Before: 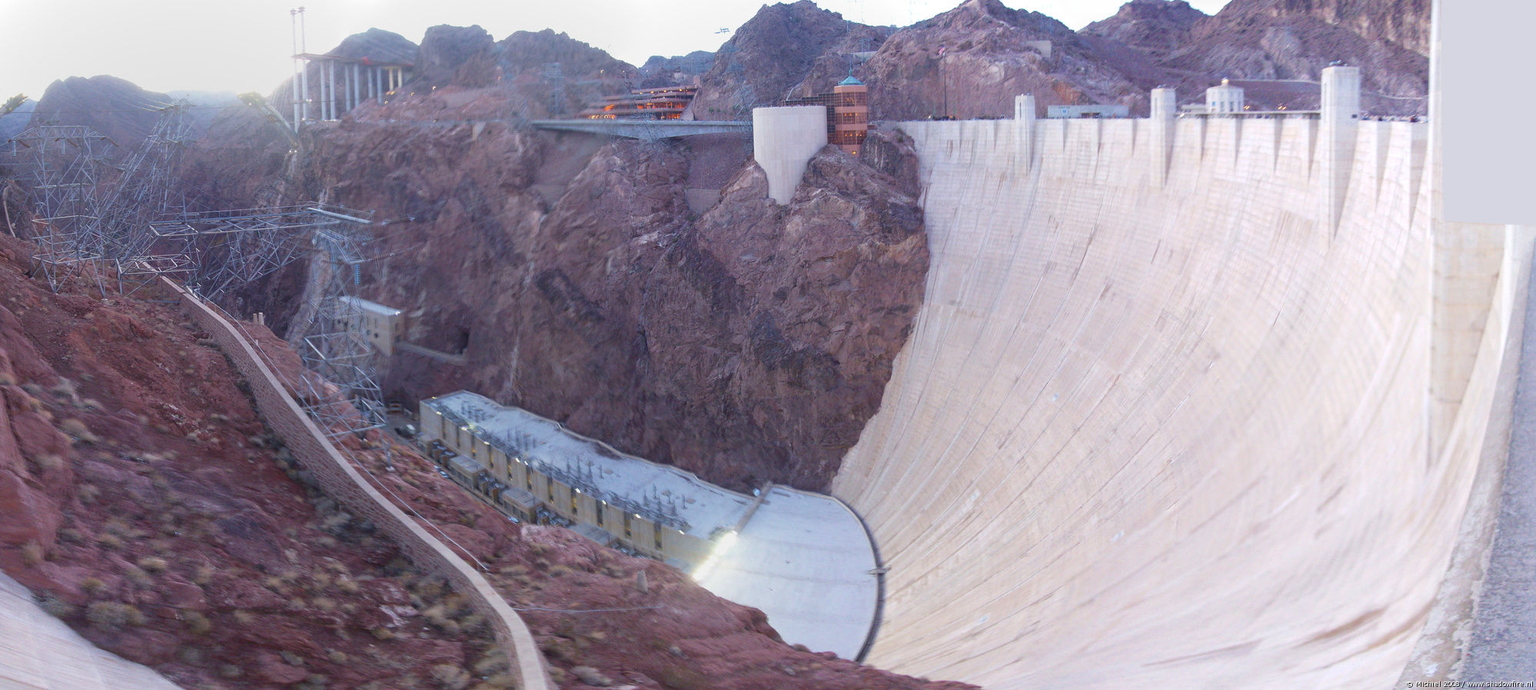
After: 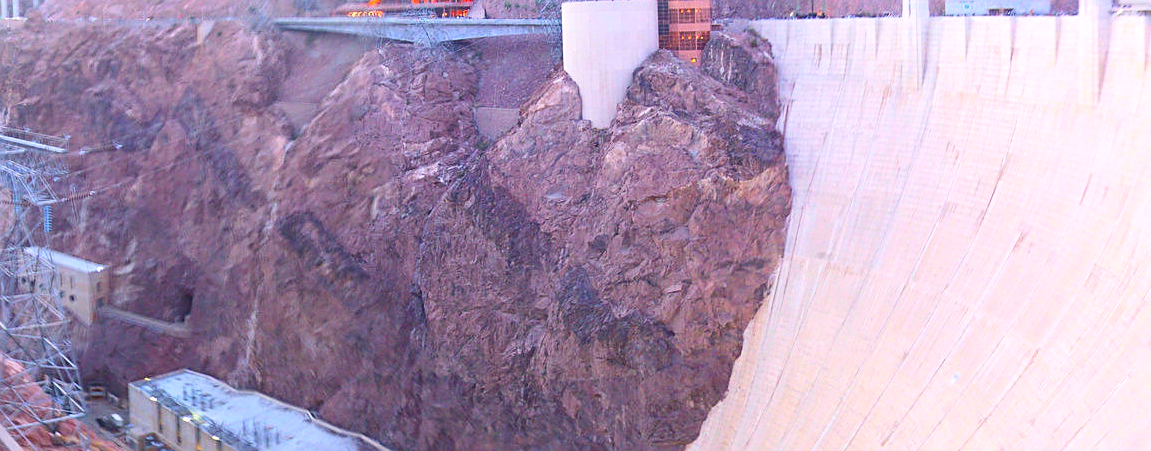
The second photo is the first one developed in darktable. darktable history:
sharpen: on, module defaults
crop: left 20.898%, top 15.418%, right 21.458%, bottom 34.194%
contrast brightness saturation: contrast 0.199, brightness 0.16, saturation 0.218
exposure: exposure 0.298 EV, compensate highlight preservation false
color correction: highlights a* 3.22, highlights b* 1.83, saturation 1.24
